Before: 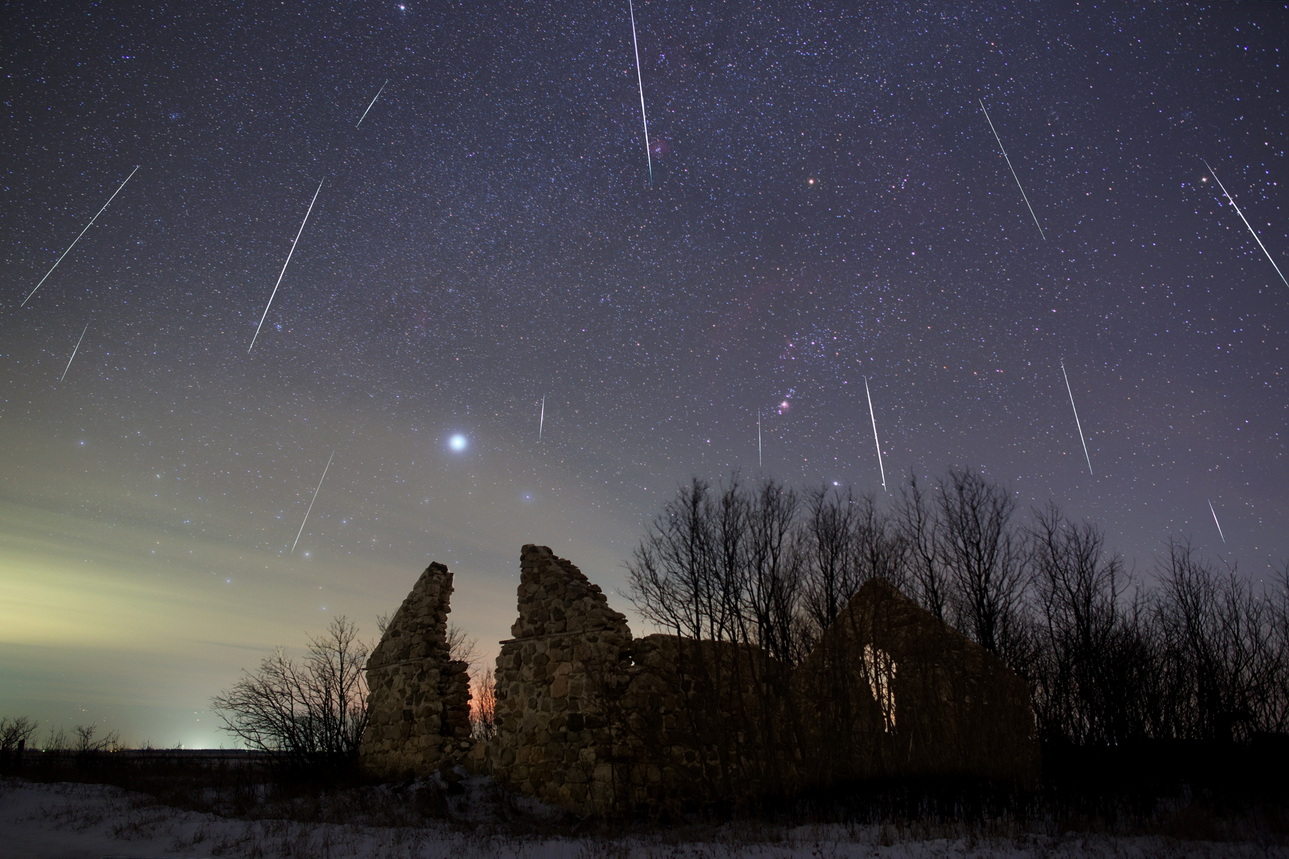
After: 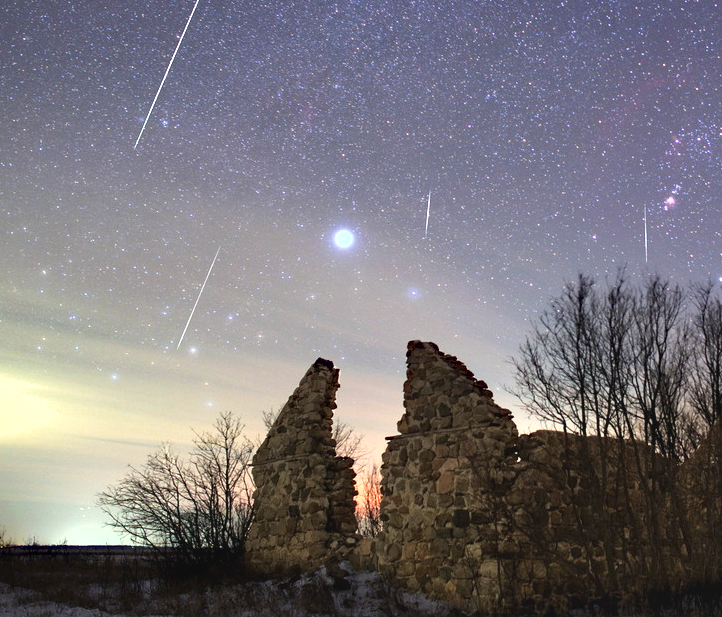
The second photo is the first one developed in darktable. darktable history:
haze removal: compatibility mode true, adaptive false
shadows and highlights: low approximation 0.01, soften with gaussian
crop: left 8.907%, top 23.837%, right 35.069%, bottom 4.32%
exposure: black level correction -0.002, exposure 1.345 EV, compensate highlight preservation false
